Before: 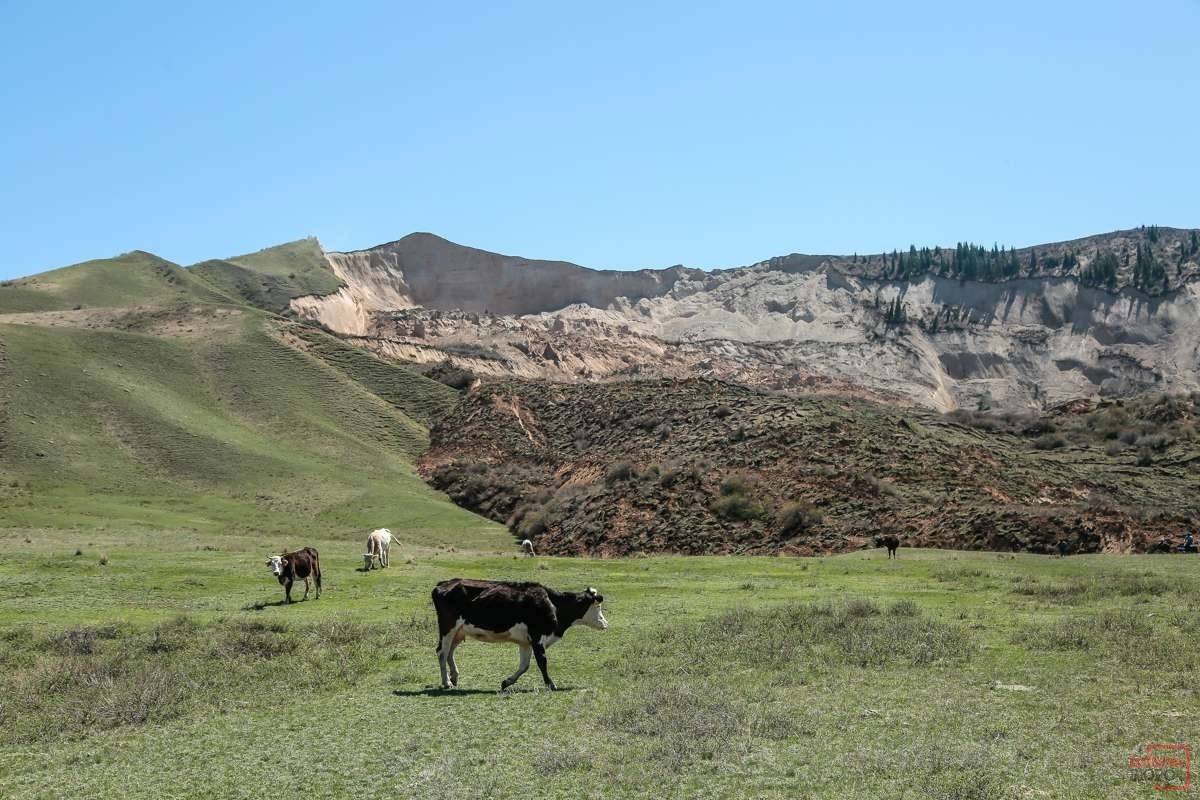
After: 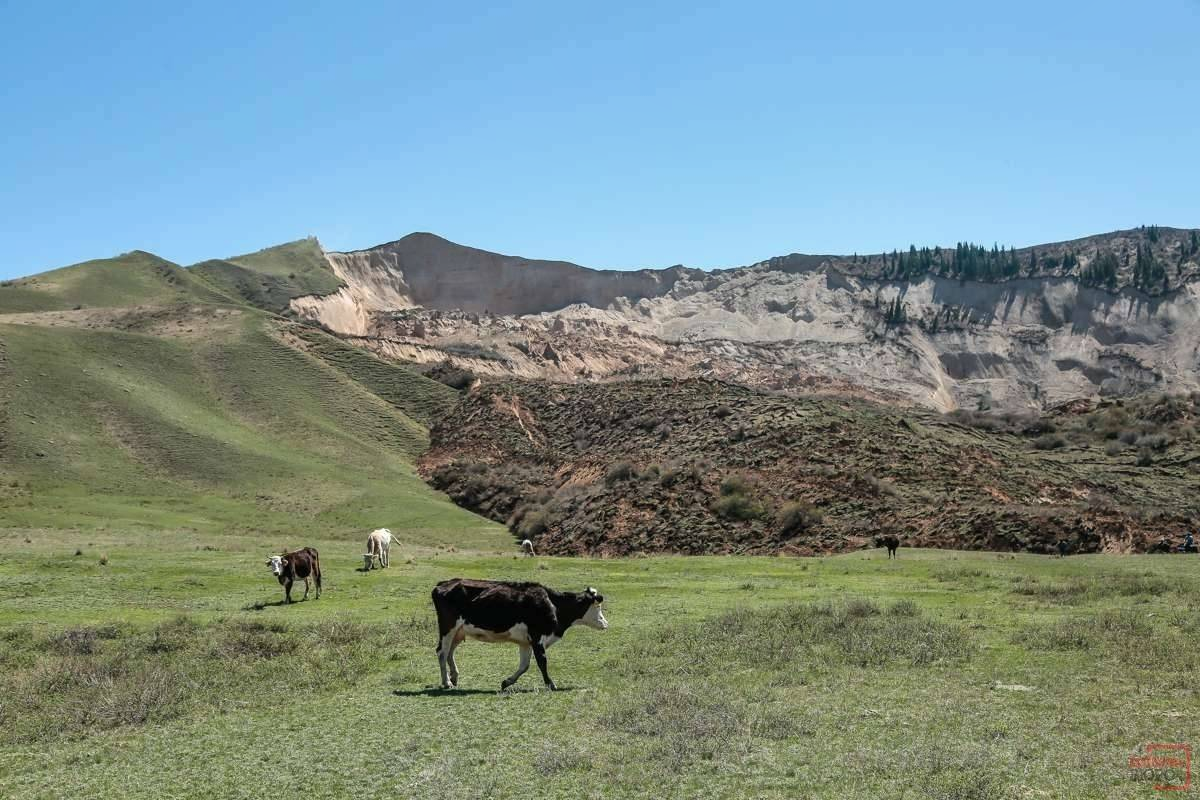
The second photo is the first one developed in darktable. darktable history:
shadows and highlights: shadows 59.15, soften with gaussian
